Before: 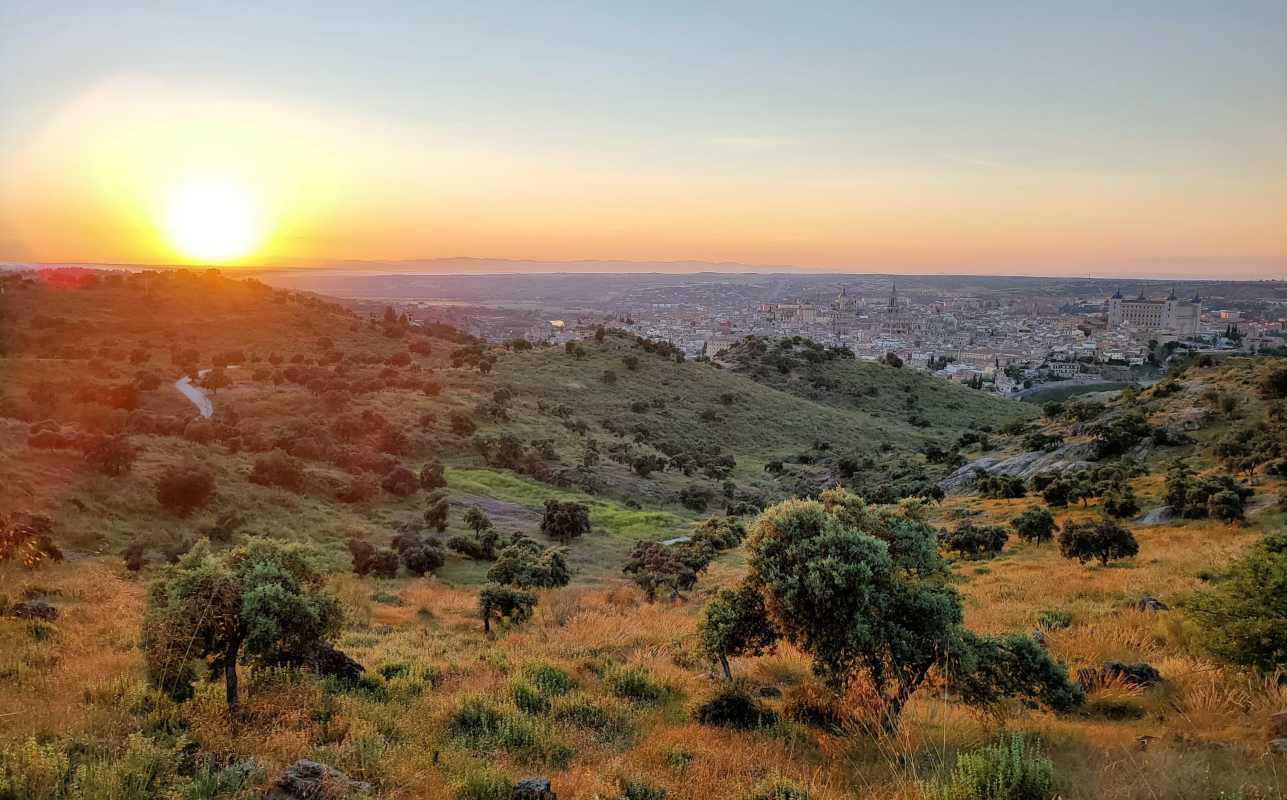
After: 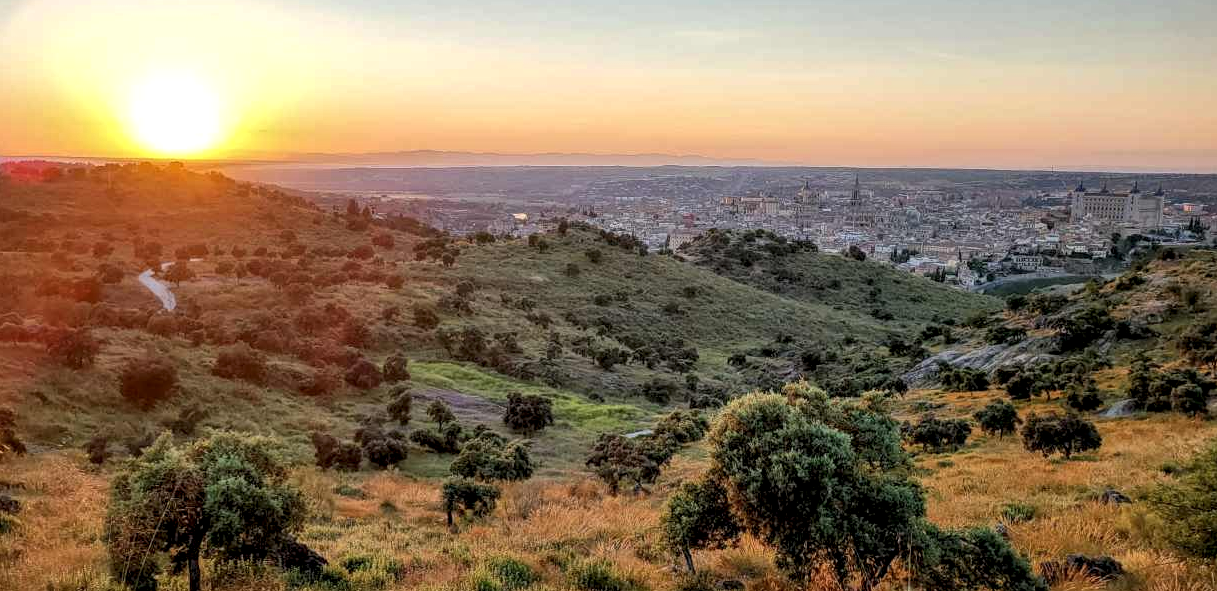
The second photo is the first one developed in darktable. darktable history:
local contrast: highlights 62%, detail 143%, midtone range 0.425
crop and rotate: left 2.948%, top 13.543%, right 2.472%, bottom 12.577%
